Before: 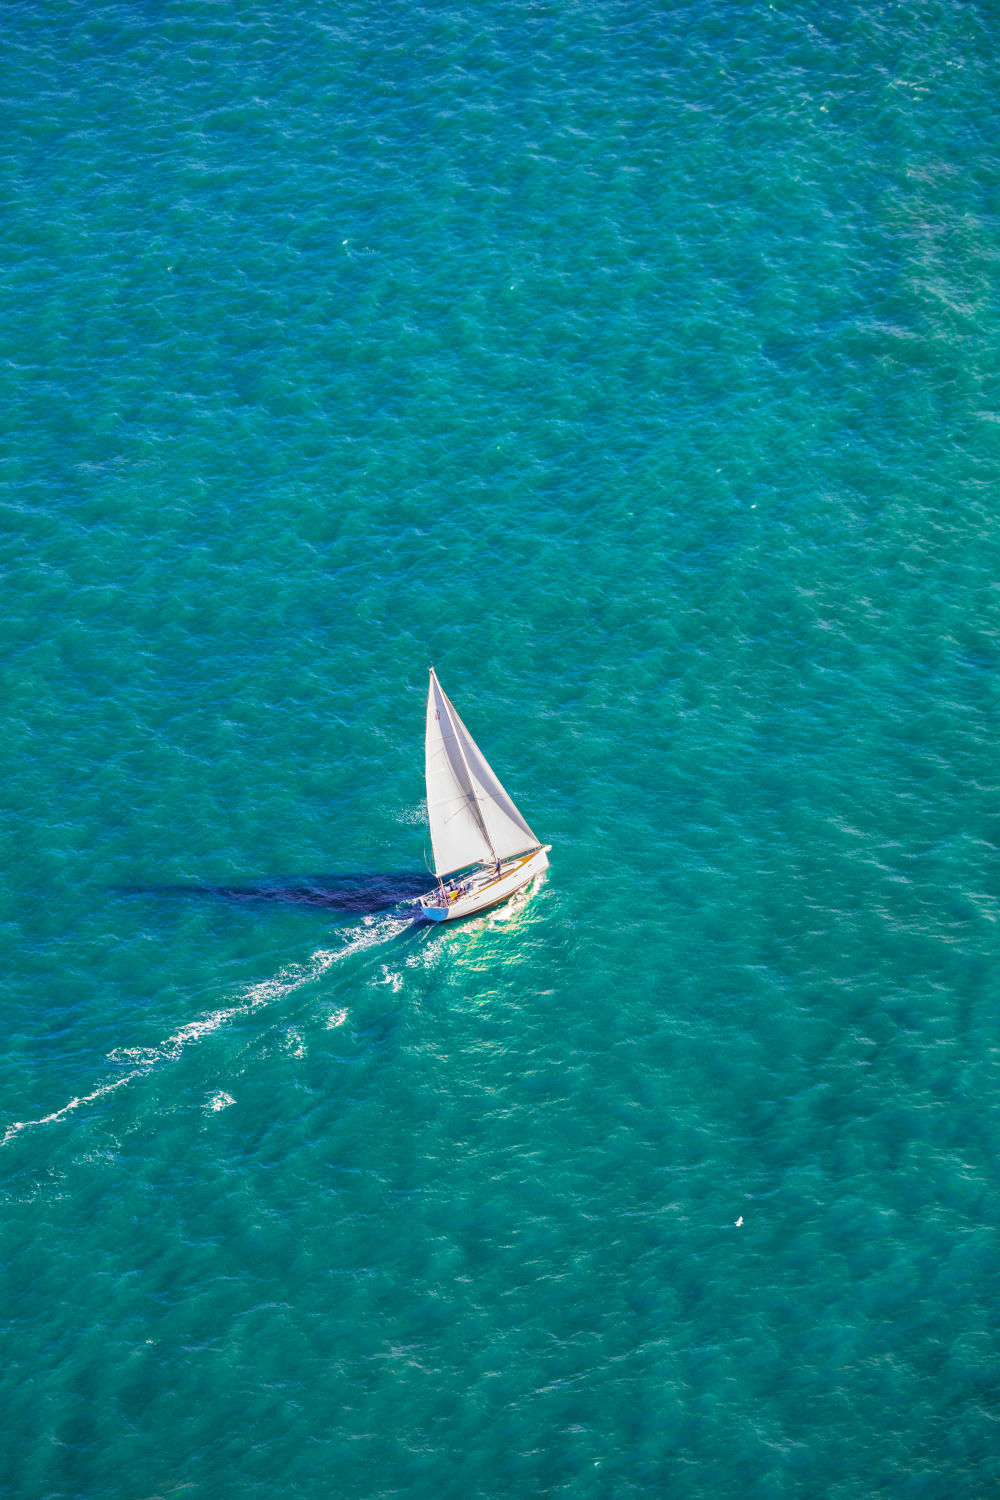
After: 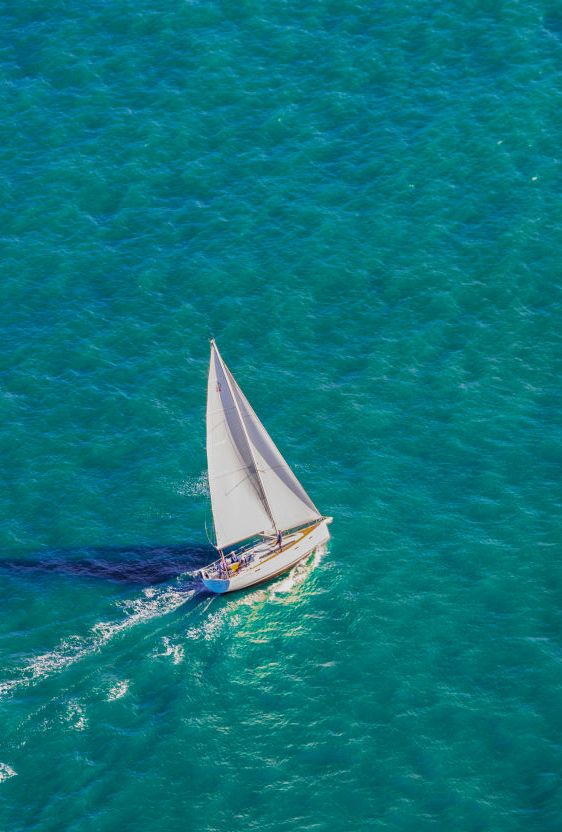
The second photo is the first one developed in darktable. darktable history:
exposure: black level correction 0, exposure -0.758 EV, compensate exposure bias true, compensate highlight preservation false
tone equalizer: -8 EV -0.385 EV, -7 EV -0.386 EV, -6 EV -0.347 EV, -5 EV -0.252 EV, -3 EV 0.228 EV, -2 EV 0.332 EV, -1 EV 0.387 EV, +0 EV 0.41 EV, smoothing diameter 24.79%, edges refinement/feathering 11.42, preserve details guided filter
crop and rotate: left 21.991%, top 21.911%, right 21.715%, bottom 22.594%
